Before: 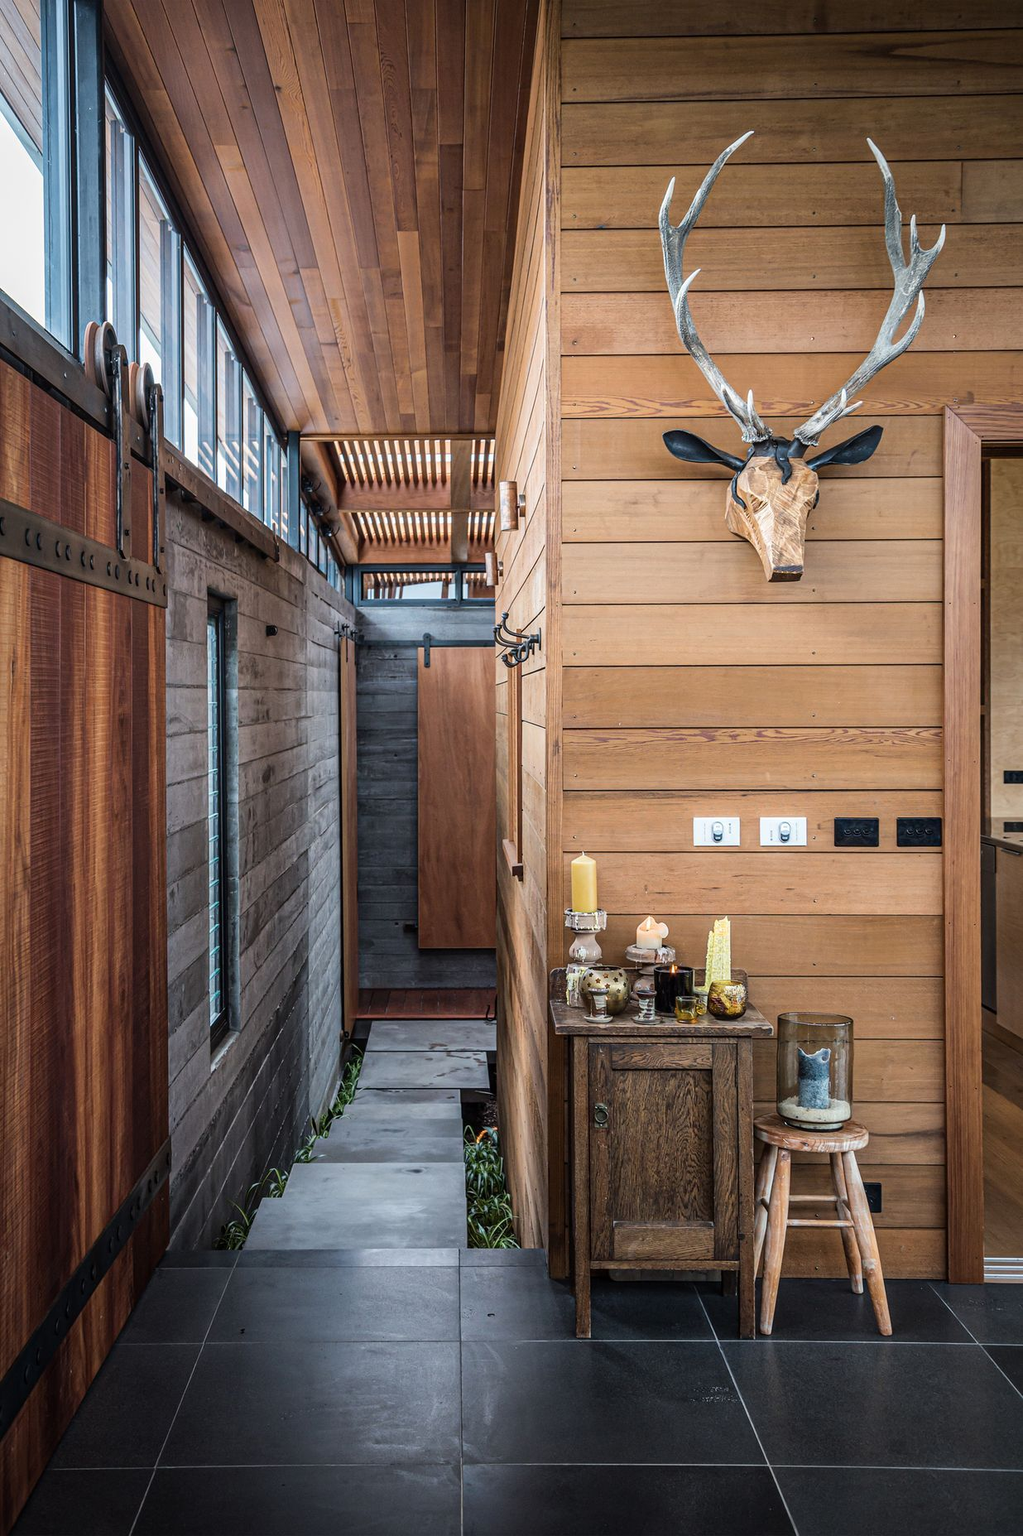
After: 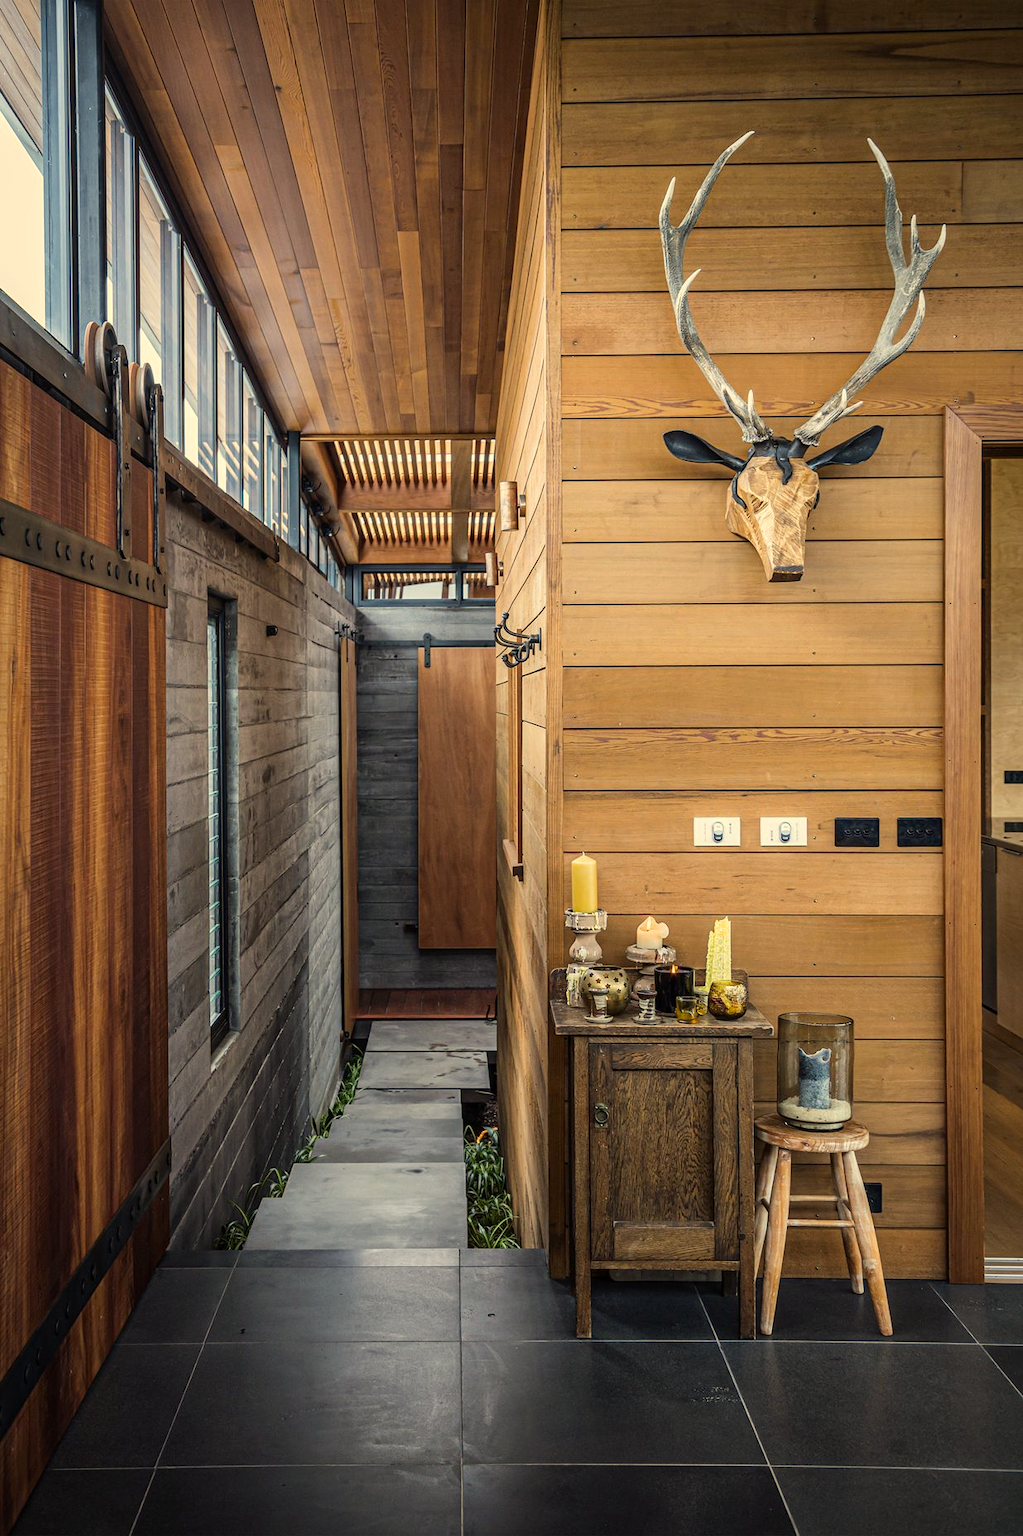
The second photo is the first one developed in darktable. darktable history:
color correction: highlights a* 2.72, highlights b* 23.16
